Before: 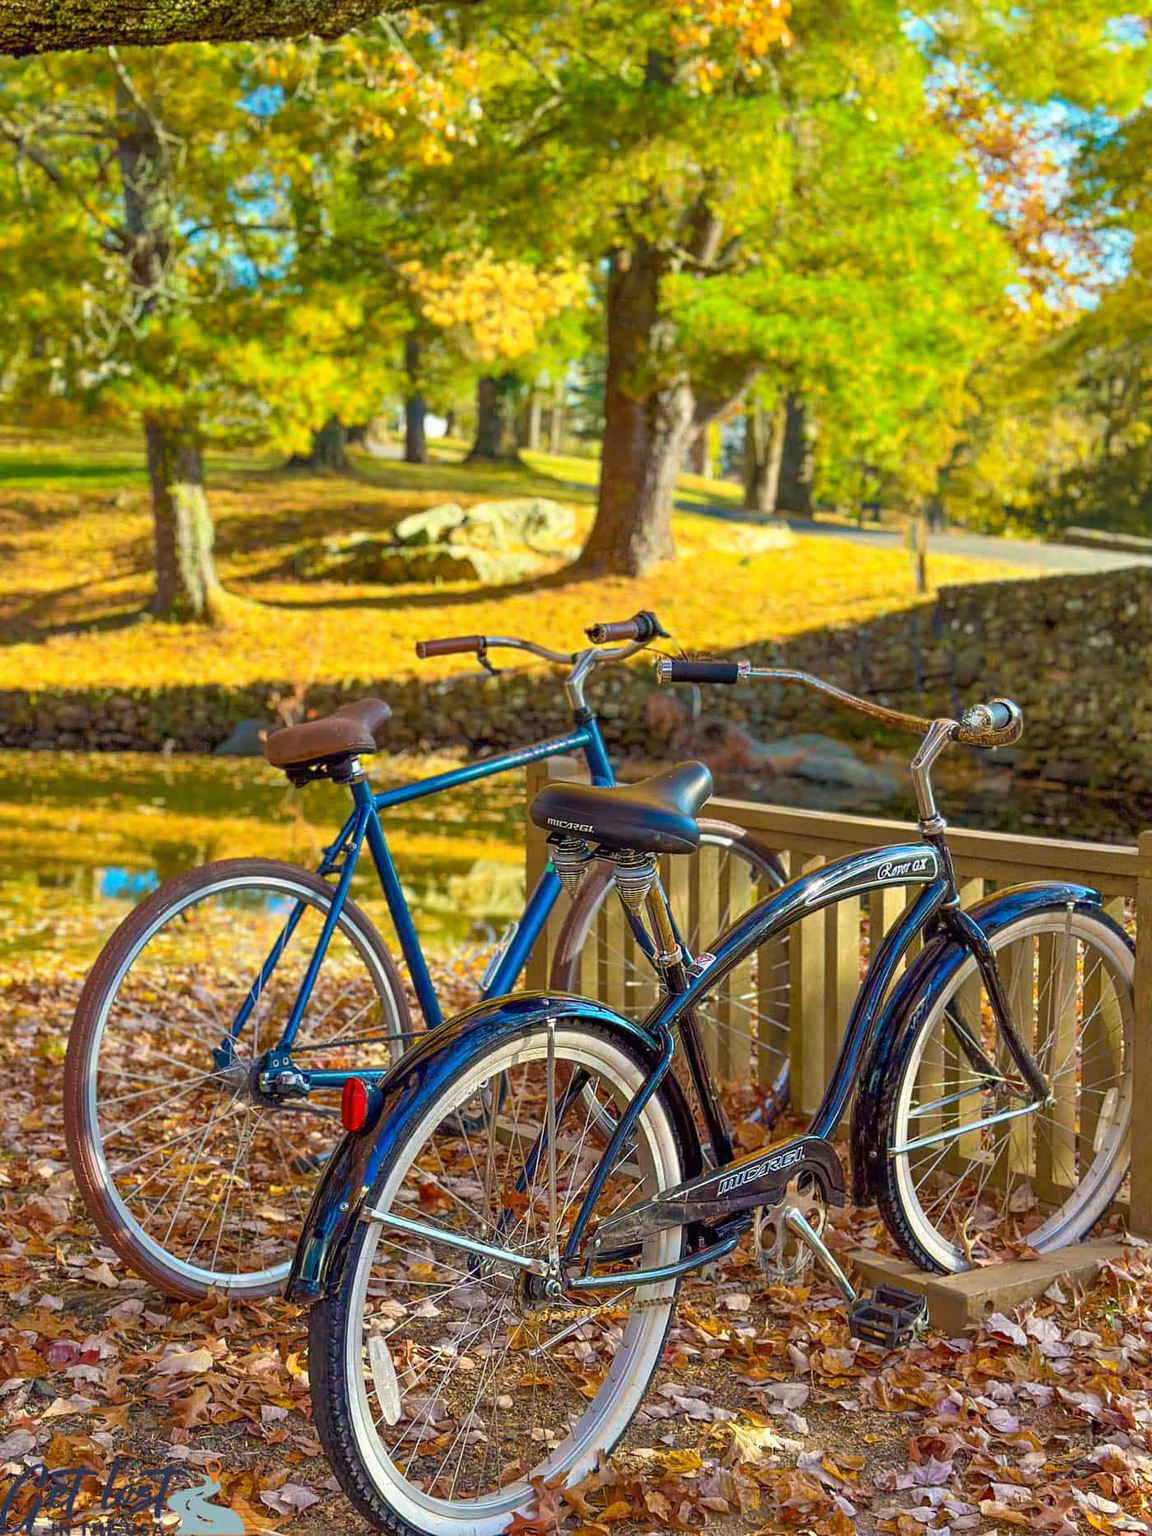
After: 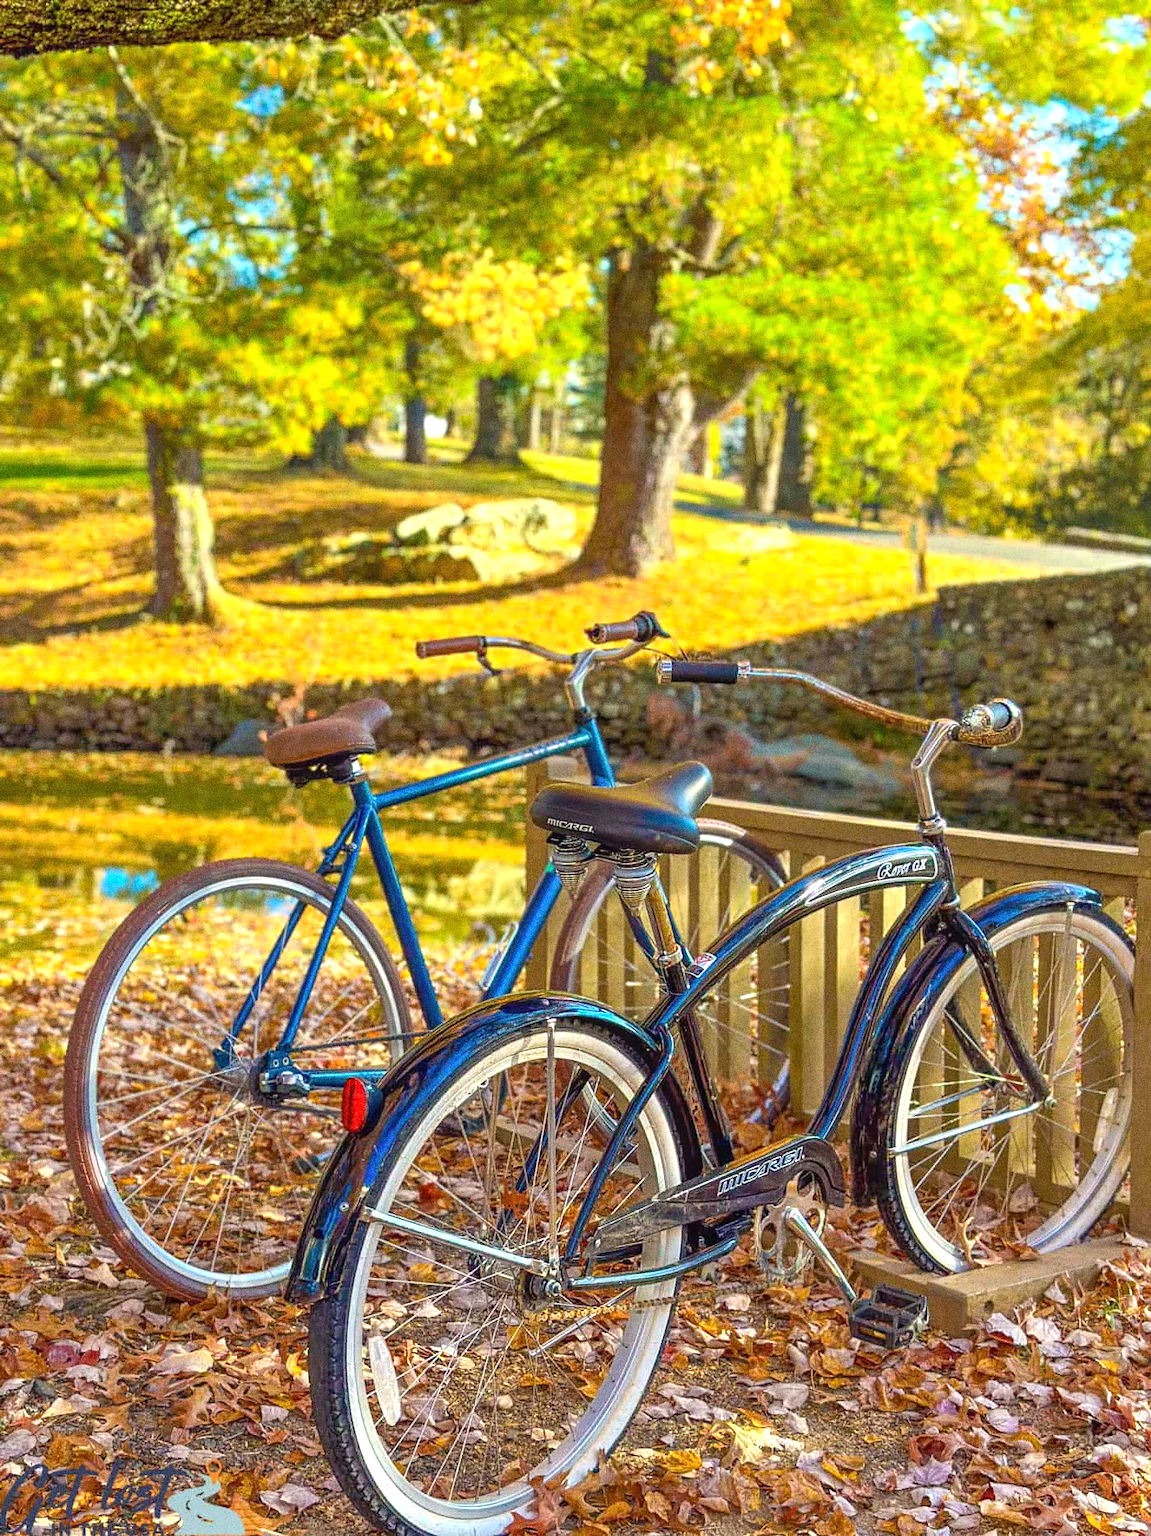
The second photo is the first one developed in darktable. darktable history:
exposure: black level correction 0, exposure 0.5 EV, compensate highlight preservation false
local contrast: detail 110%
grain: coarseness 0.09 ISO, strength 40%
